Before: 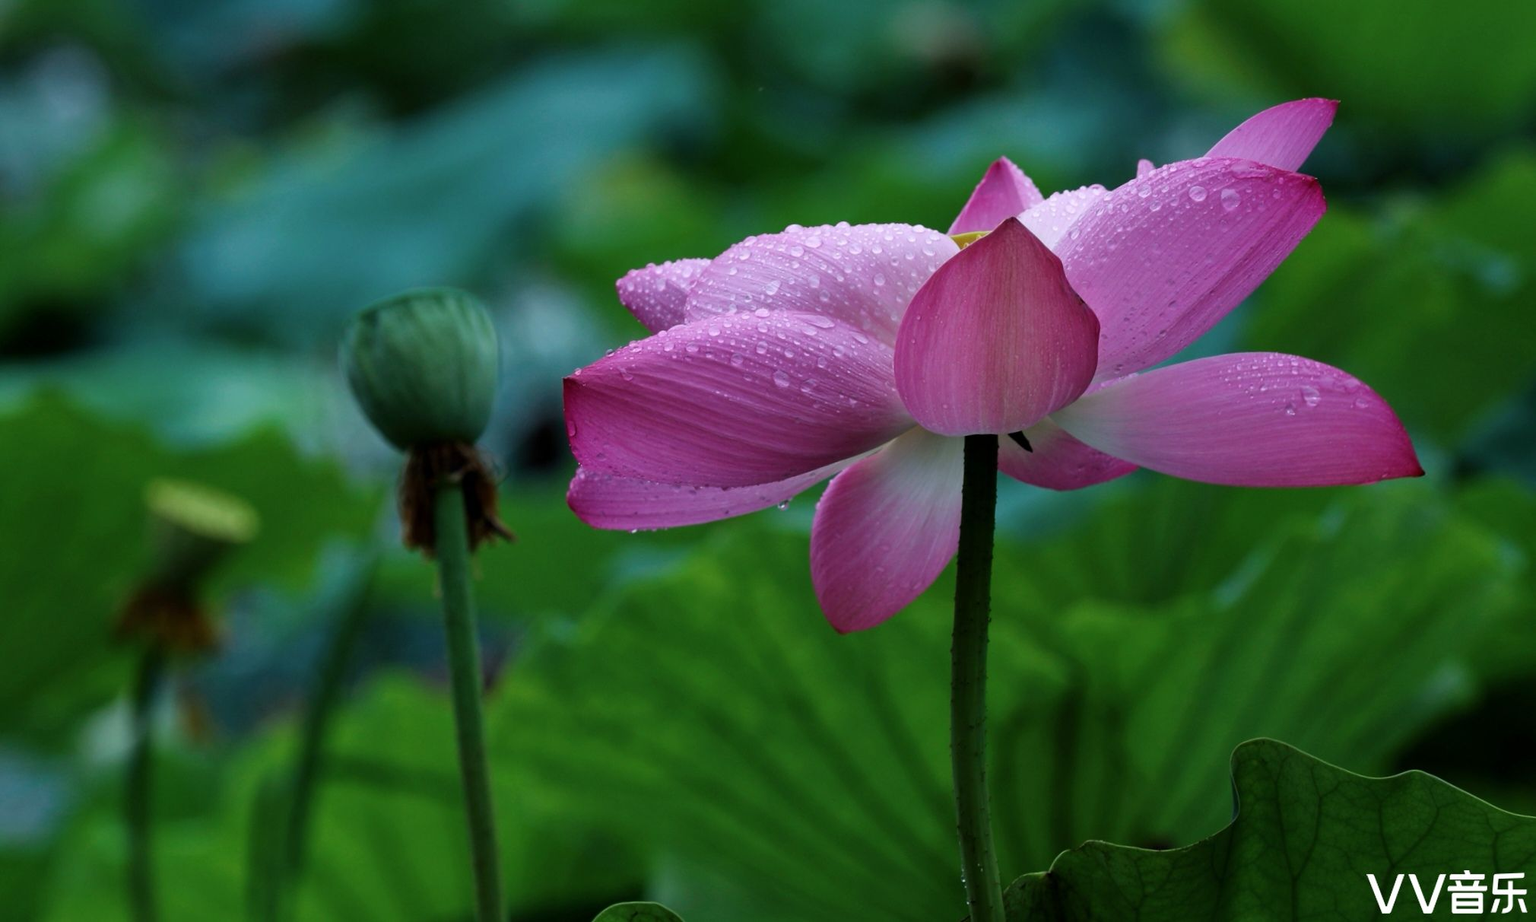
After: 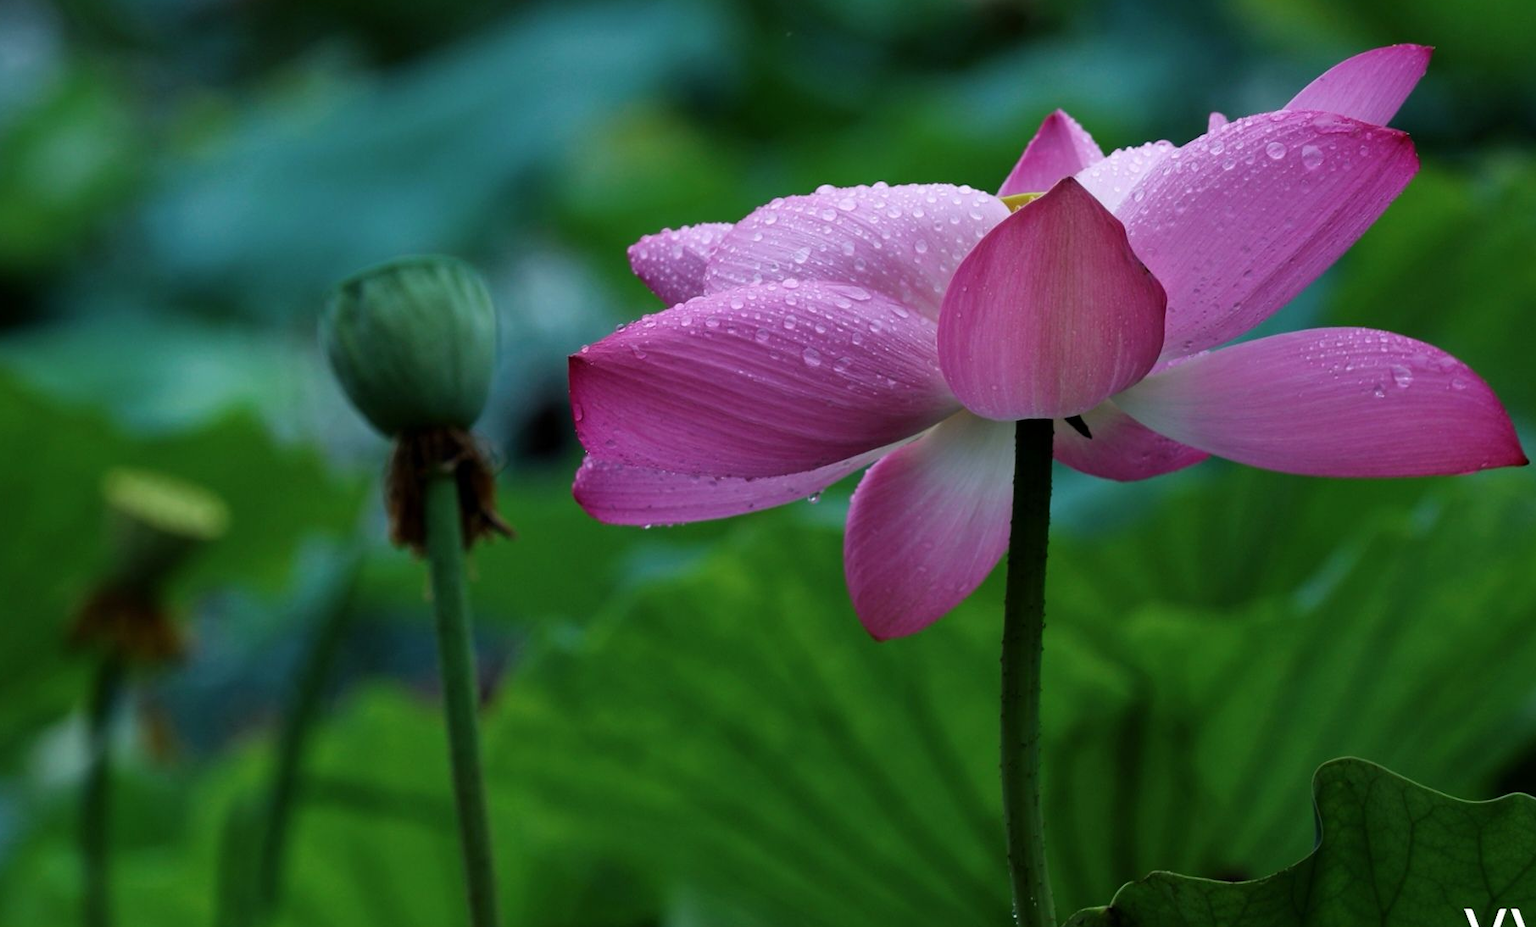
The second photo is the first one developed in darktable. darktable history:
crop: left 3.488%, top 6.389%, right 6.783%, bottom 3.268%
